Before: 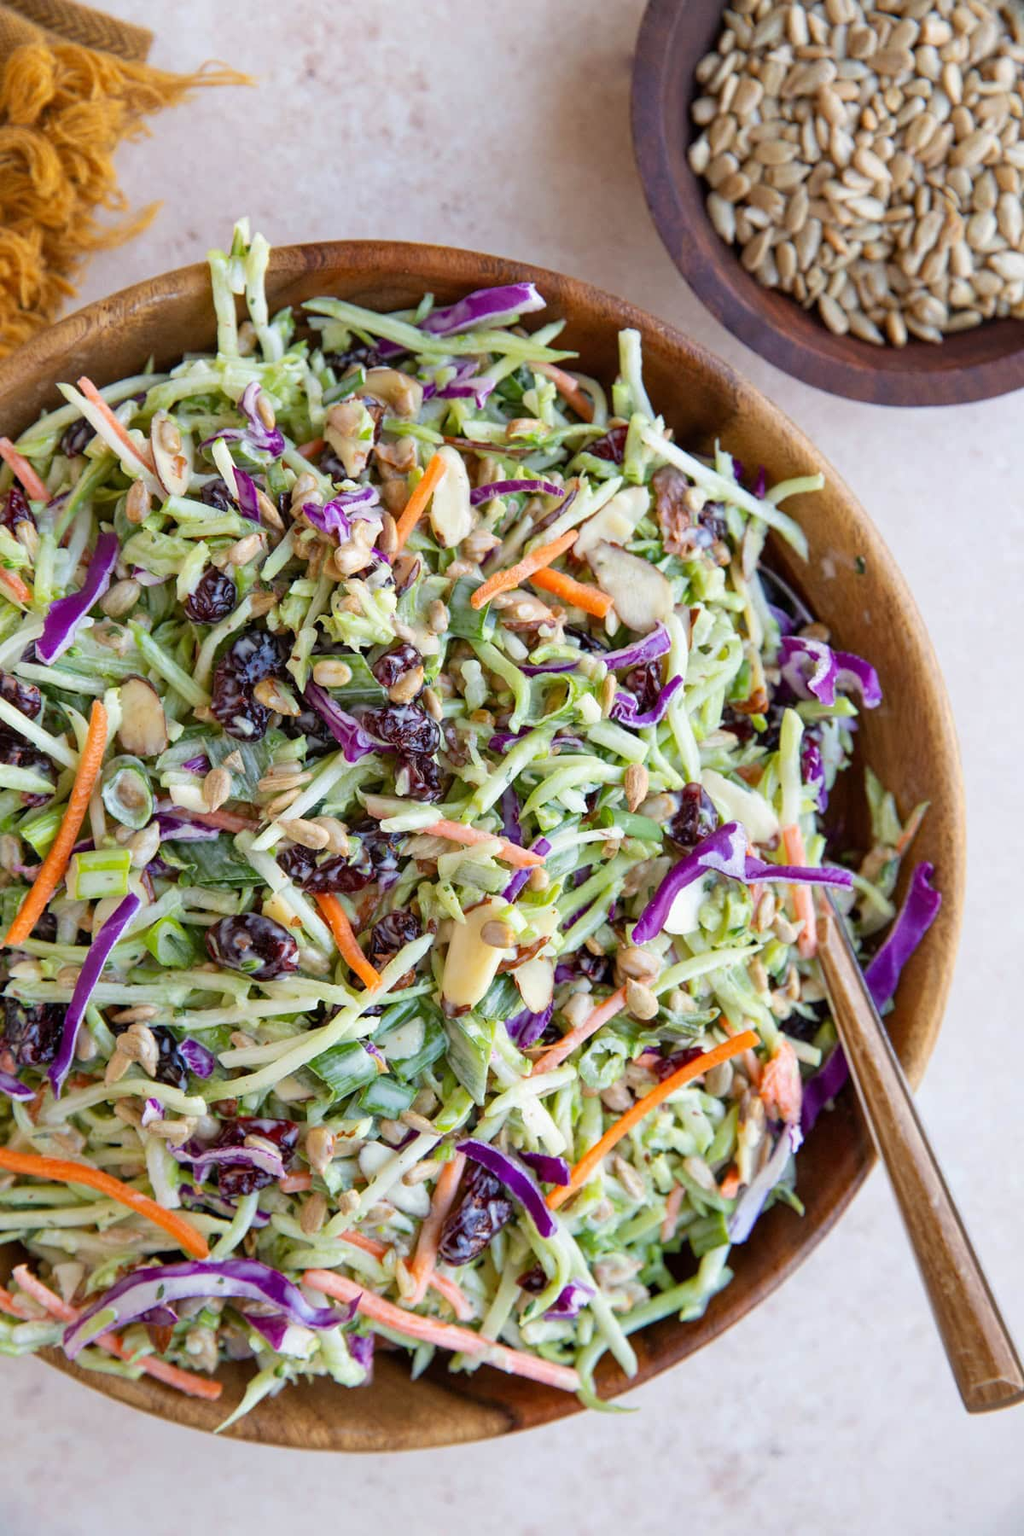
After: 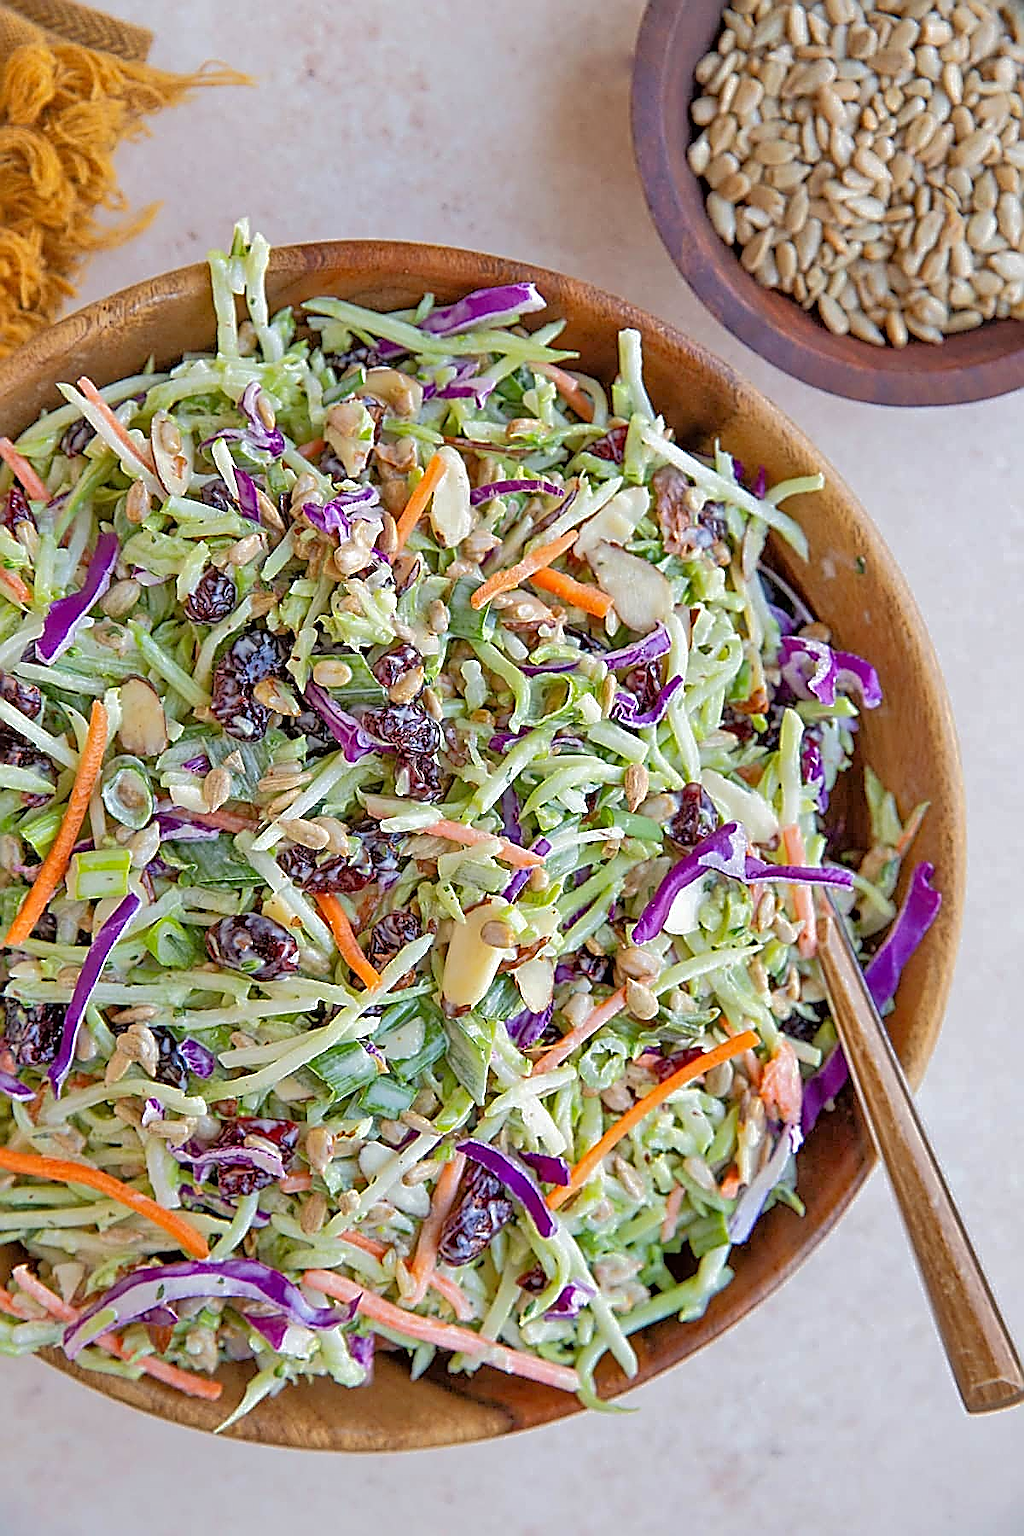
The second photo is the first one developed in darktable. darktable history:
tone curve: curves: ch0 [(0, 0) (0.003, 0.003) (0.011, 0.011) (0.025, 0.025) (0.044, 0.044) (0.069, 0.068) (0.1, 0.098) (0.136, 0.134) (0.177, 0.175) (0.224, 0.221) (0.277, 0.273) (0.335, 0.33) (0.399, 0.393) (0.468, 0.461) (0.543, 0.534) (0.623, 0.614) (0.709, 0.69) (0.801, 0.752) (0.898, 0.835) (1, 1)], color space Lab, independent channels, preserve colors none
sharpen: amount 1.997
tone equalizer: -7 EV 0.151 EV, -6 EV 0.632 EV, -5 EV 1.19 EV, -4 EV 1.34 EV, -3 EV 1.15 EV, -2 EV 0.6 EV, -1 EV 0.167 EV
